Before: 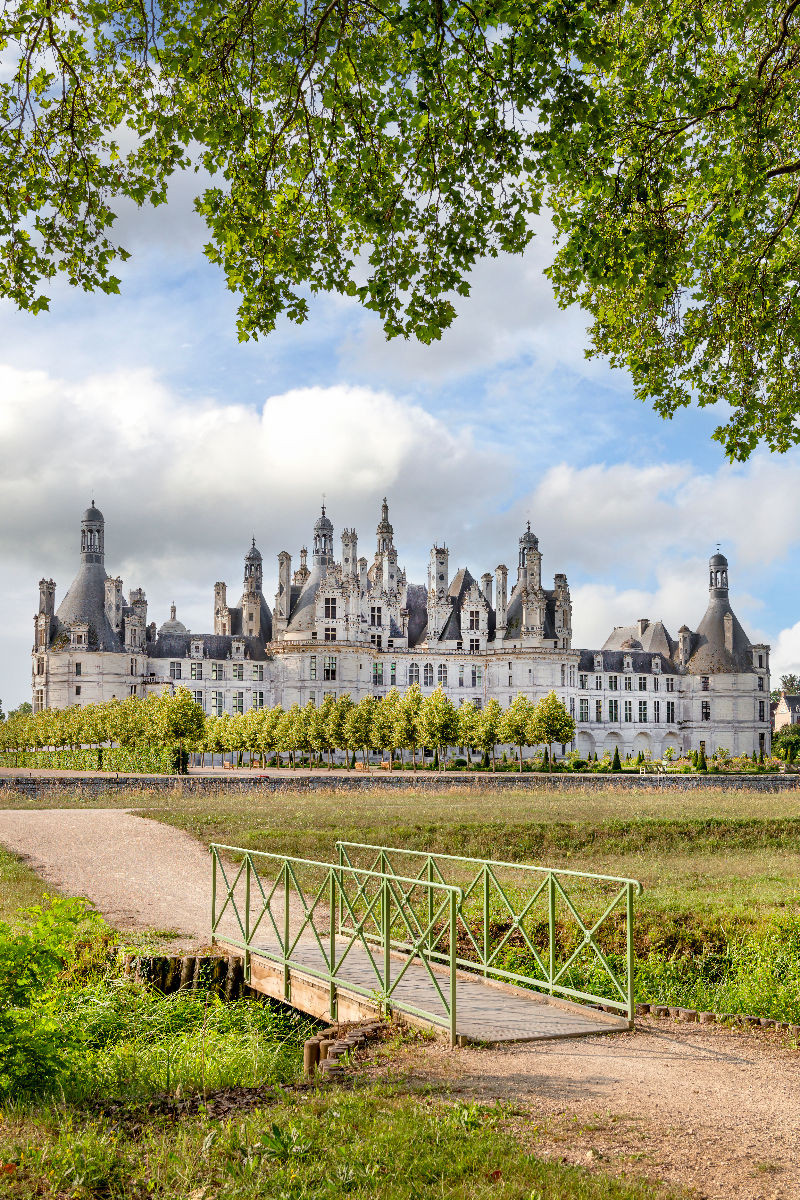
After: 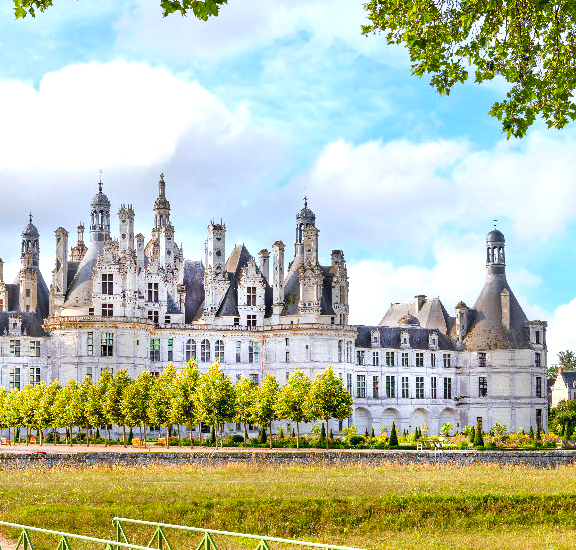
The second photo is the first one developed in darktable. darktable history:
crop and rotate: left 27.938%, top 27.046%, bottom 27.046%
white balance: red 0.983, blue 1.036
color balance rgb: linear chroma grading › global chroma 15%, perceptual saturation grading › global saturation 30%
exposure: black level correction 0, exposure 0.5 EV, compensate exposure bias true, compensate highlight preservation false
